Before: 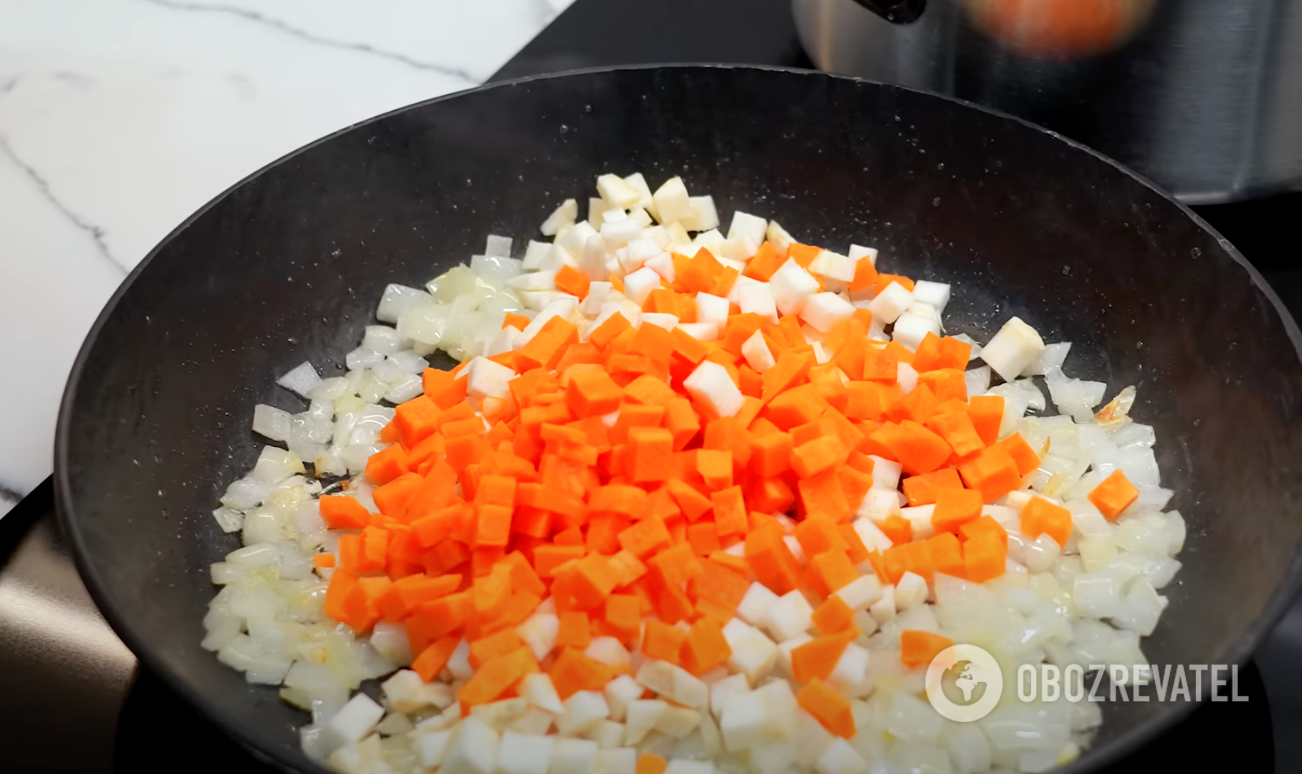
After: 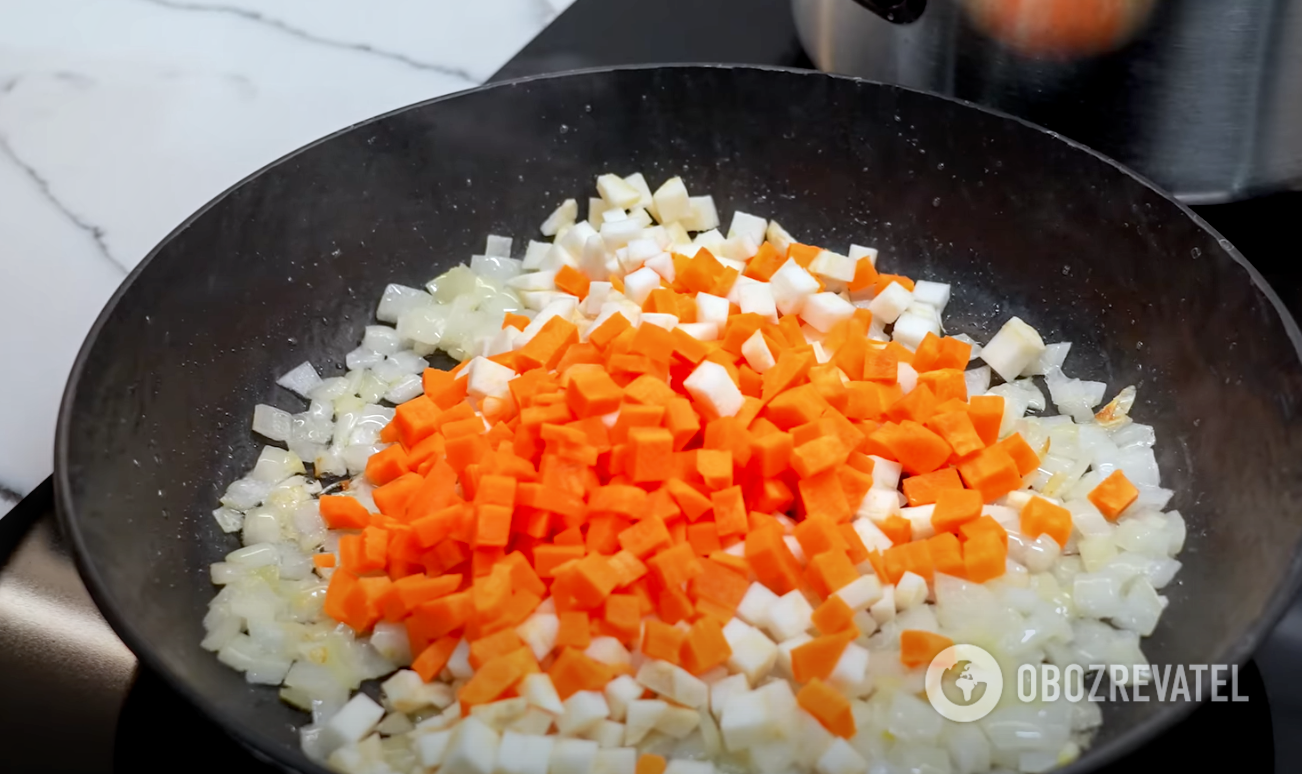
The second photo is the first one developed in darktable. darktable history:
local contrast: on, module defaults
white balance: red 0.976, blue 1.04
